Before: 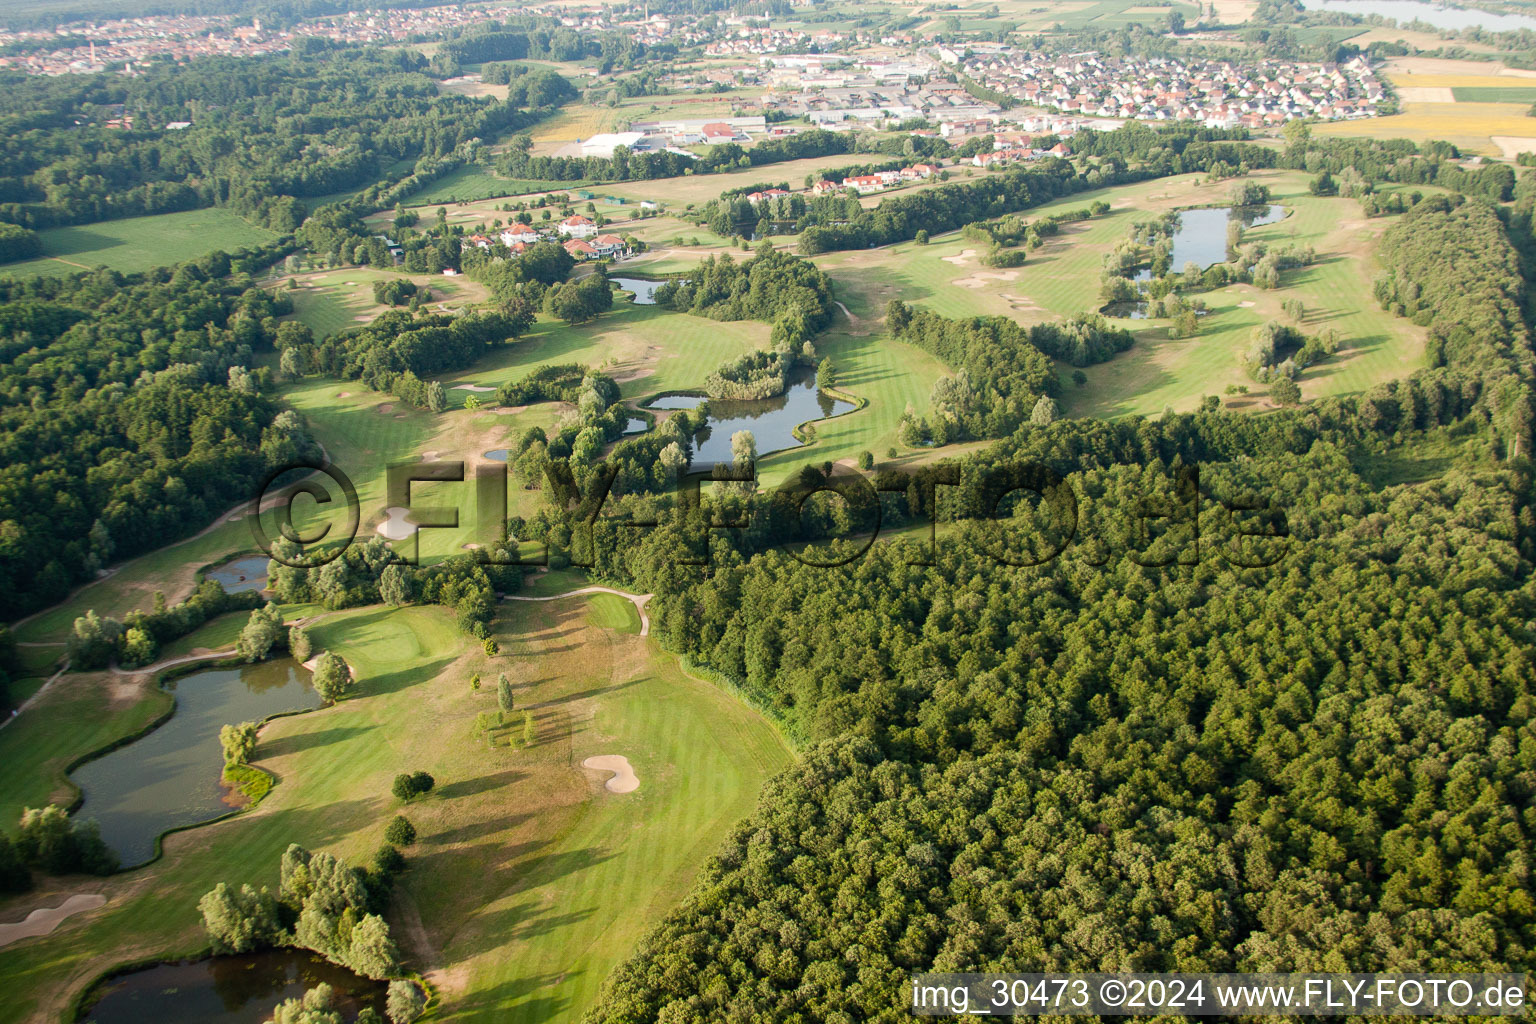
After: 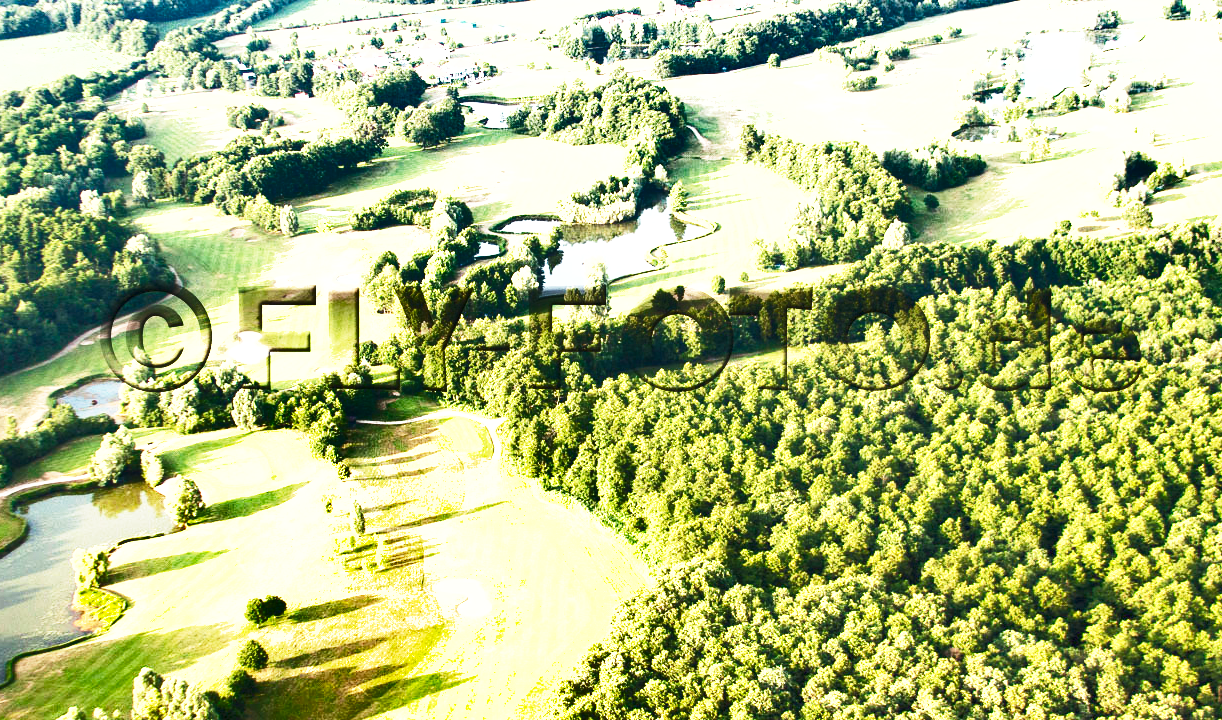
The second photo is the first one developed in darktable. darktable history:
exposure: black level correction 0, exposure 1.873 EV, compensate highlight preservation false
shadows and highlights: radius 109.23, shadows 45.66, highlights -66.53, low approximation 0.01, soften with gaussian
crop: left 9.695%, top 17.223%, right 10.691%, bottom 12.373%
tone equalizer: -8 EV 0.035 EV, edges refinement/feathering 500, mask exposure compensation -1.57 EV, preserve details no
base curve: curves: ch0 [(0, 0) (0.557, 0.834) (1, 1)], preserve colors none
